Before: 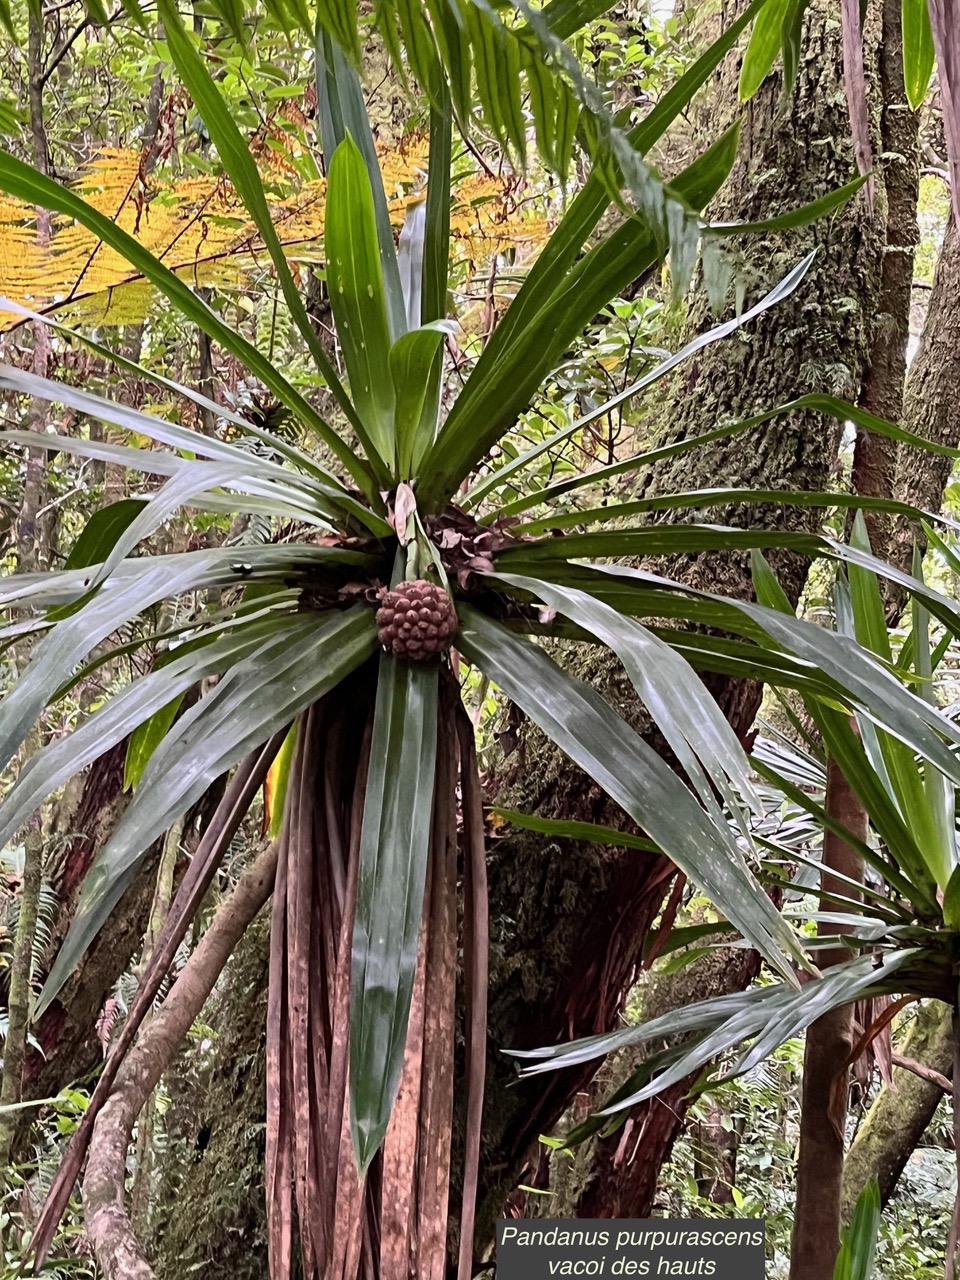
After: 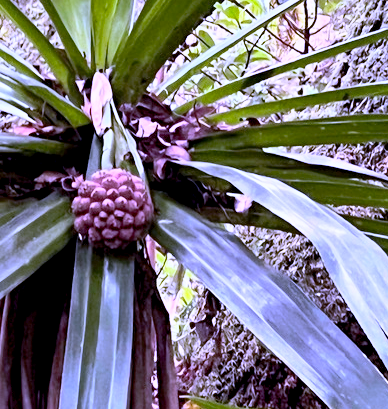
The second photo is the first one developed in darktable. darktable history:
crop: left 31.751%, top 32.172%, right 27.8%, bottom 35.83%
shadows and highlights: on, module defaults
base curve: curves: ch0 [(0, 0) (0.018, 0.026) (0.143, 0.37) (0.33, 0.731) (0.458, 0.853) (0.735, 0.965) (0.905, 0.986) (1, 1)]
white balance: red 0.98, blue 1.61
